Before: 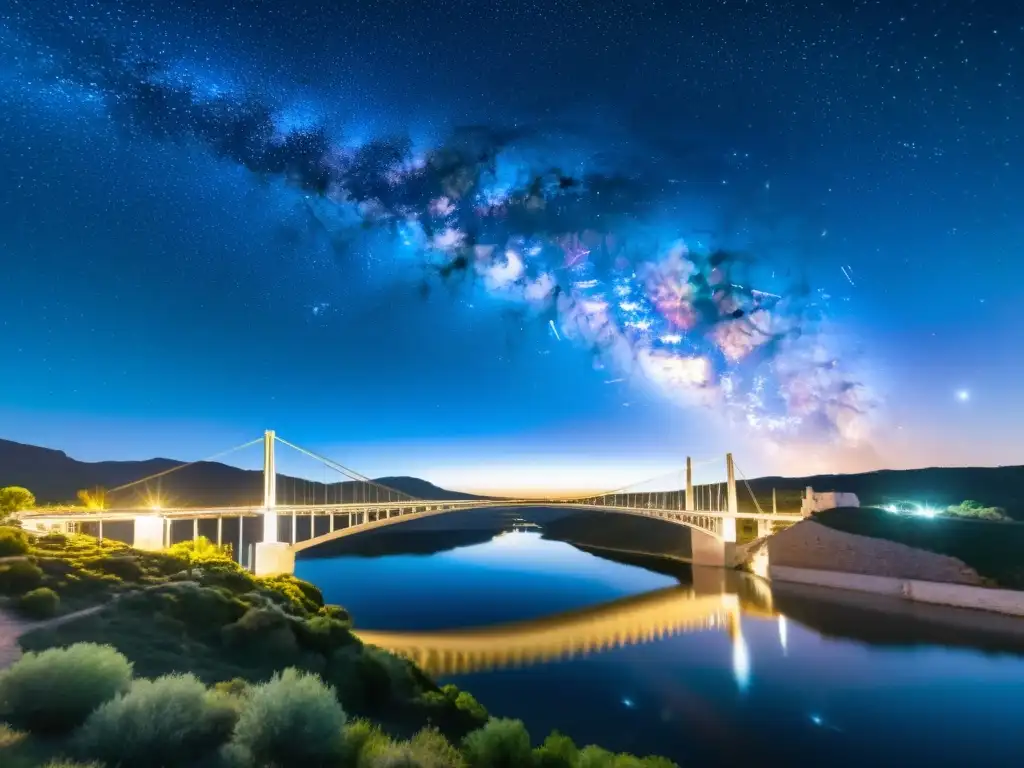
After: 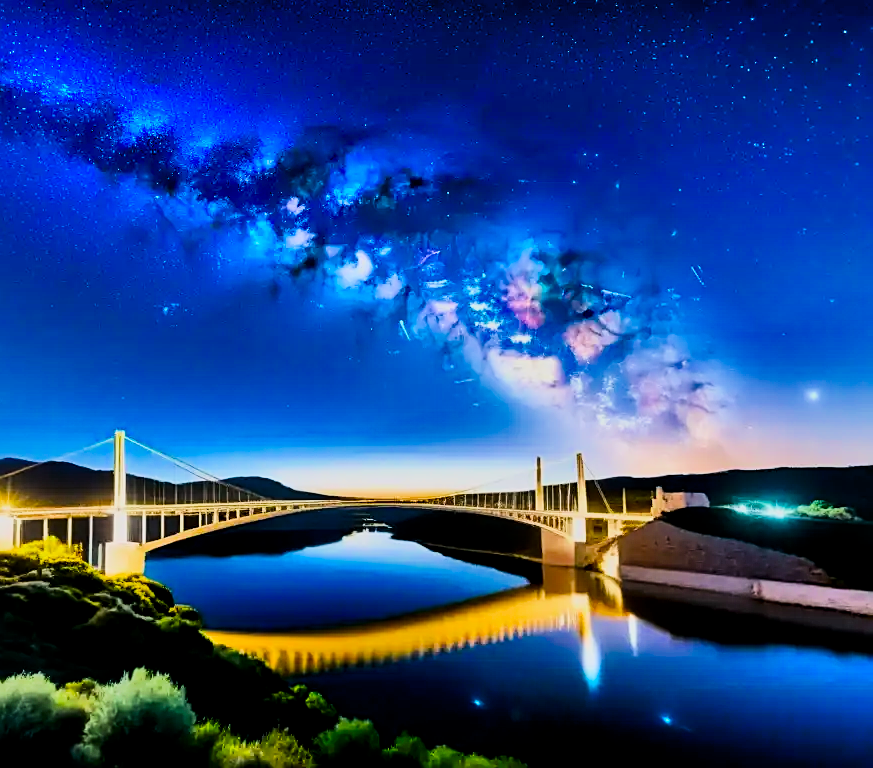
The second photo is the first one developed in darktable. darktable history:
sharpen: on, module defaults
filmic rgb: black relative exposure -4.41 EV, white relative exposure 5.03 EV, hardness 2.21, latitude 40.67%, contrast 1.151, highlights saturation mix 11.3%, shadows ↔ highlights balance 0.852%, color science v5 (2021), contrast in shadows safe, contrast in highlights safe
shadows and highlights: low approximation 0.01, soften with gaussian
local contrast: mode bilateral grid, contrast 20, coarseness 50, detail 119%, midtone range 0.2
contrast brightness saturation: contrast 0.194, brightness -0.109, saturation 0.212
crop and rotate: left 14.679%
